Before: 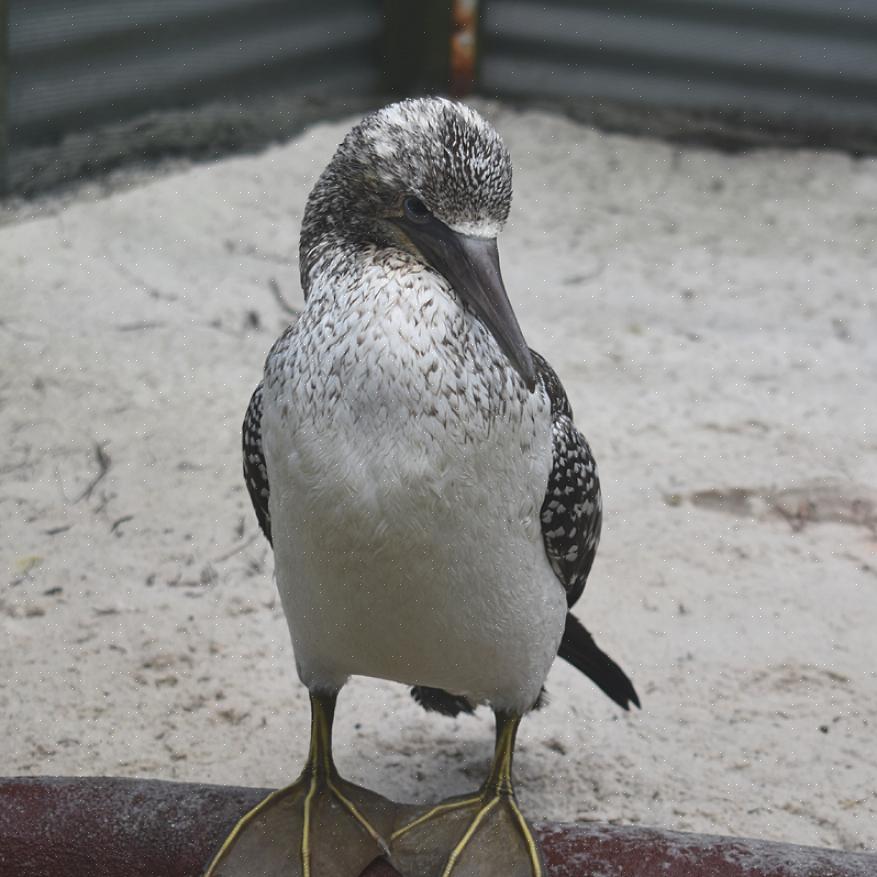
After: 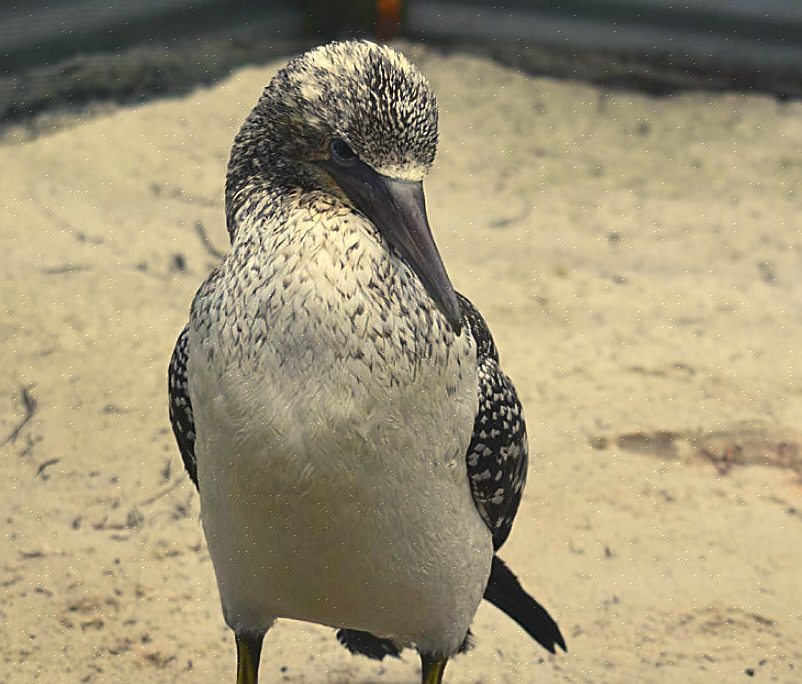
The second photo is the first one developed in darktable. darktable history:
contrast brightness saturation: saturation 0.103
exposure: compensate exposure bias true, compensate highlight preservation false
crop: left 8.549%, top 6.588%, bottom 15.334%
sharpen: on, module defaults
color balance rgb: highlights gain › chroma 7.95%, highlights gain › hue 80.98°, perceptual saturation grading › global saturation 25.9%, global vibrance 24.994%, contrast 10.453%
